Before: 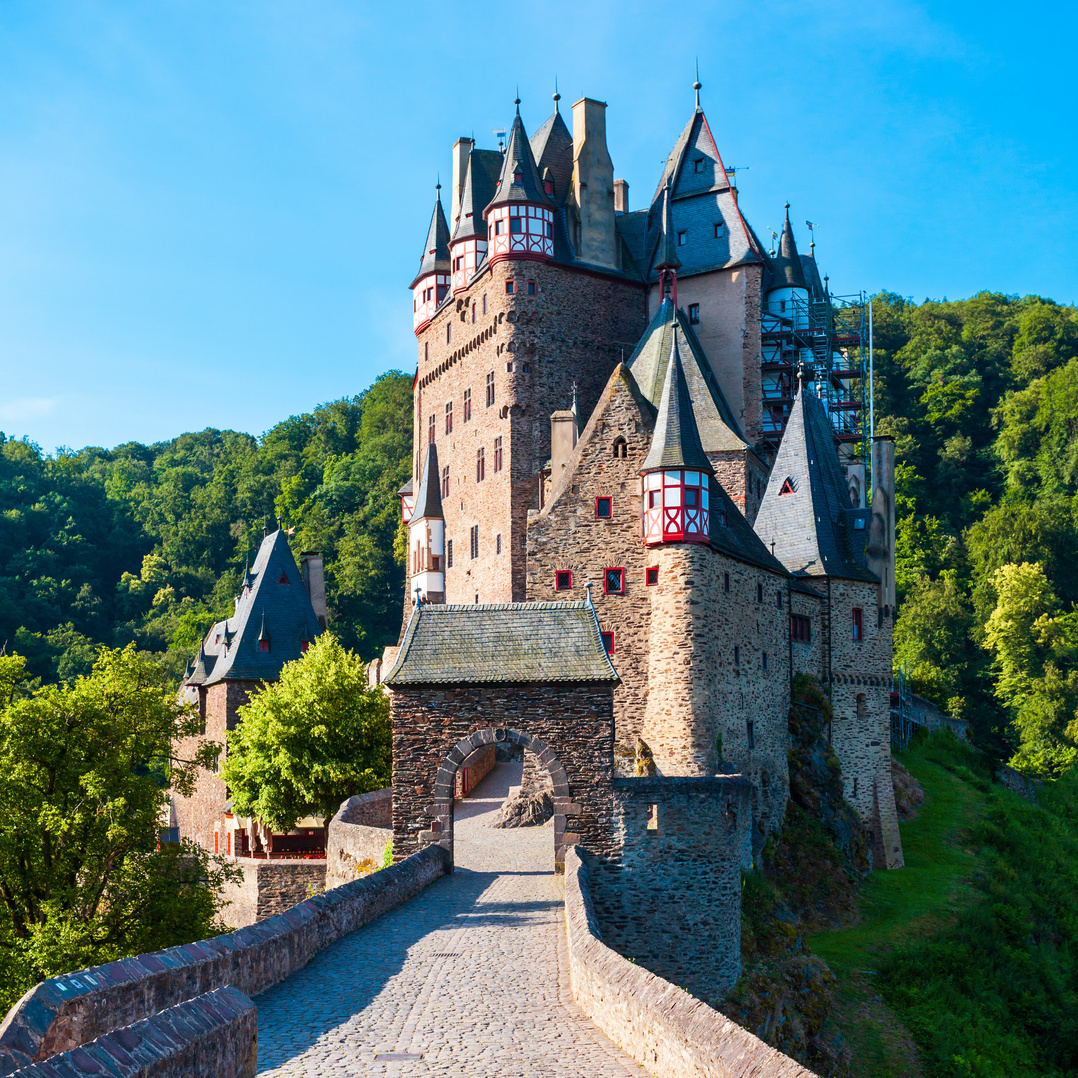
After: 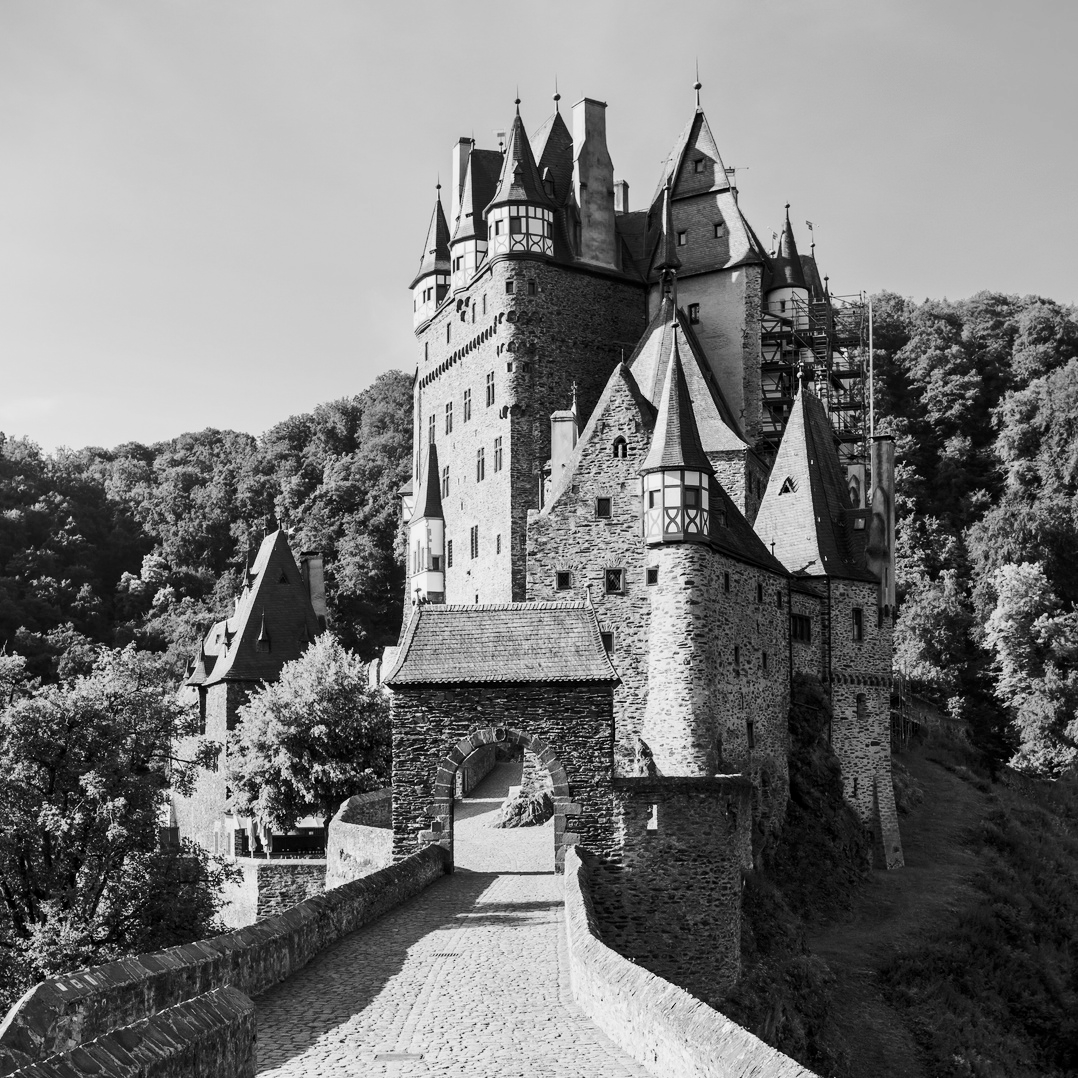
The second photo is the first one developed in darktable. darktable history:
tone curve: curves: ch0 [(0.017, 0) (0.107, 0.071) (0.295, 0.264) (0.447, 0.507) (0.54, 0.618) (0.733, 0.791) (0.879, 0.898) (1, 0.97)]; ch1 [(0, 0) (0.393, 0.415) (0.447, 0.448) (0.485, 0.497) (0.523, 0.515) (0.544, 0.55) (0.59, 0.609) (0.686, 0.686) (1, 1)]; ch2 [(0, 0) (0.369, 0.388) (0.449, 0.431) (0.499, 0.5) (0.521, 0.505) (0.53, 0.538) (0.579, 0.601) (0.669, 0.733) (1, 1)], color space Lab, independent channels, preserve colors none
monochrome: a -4.13, b 5.16, size 1
